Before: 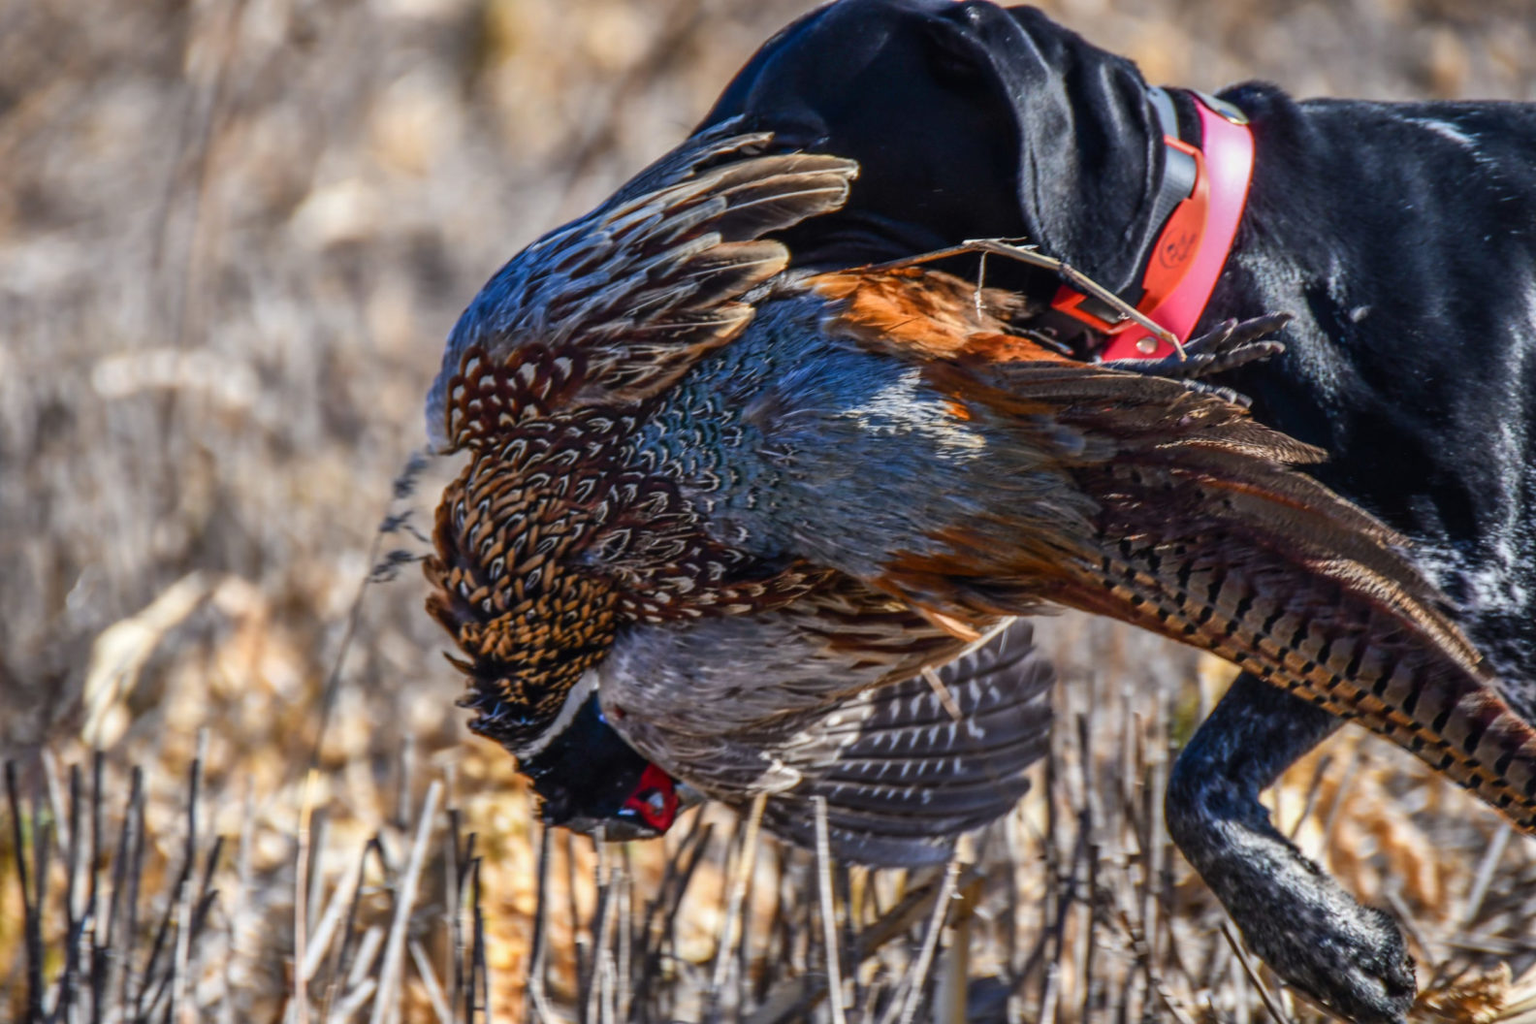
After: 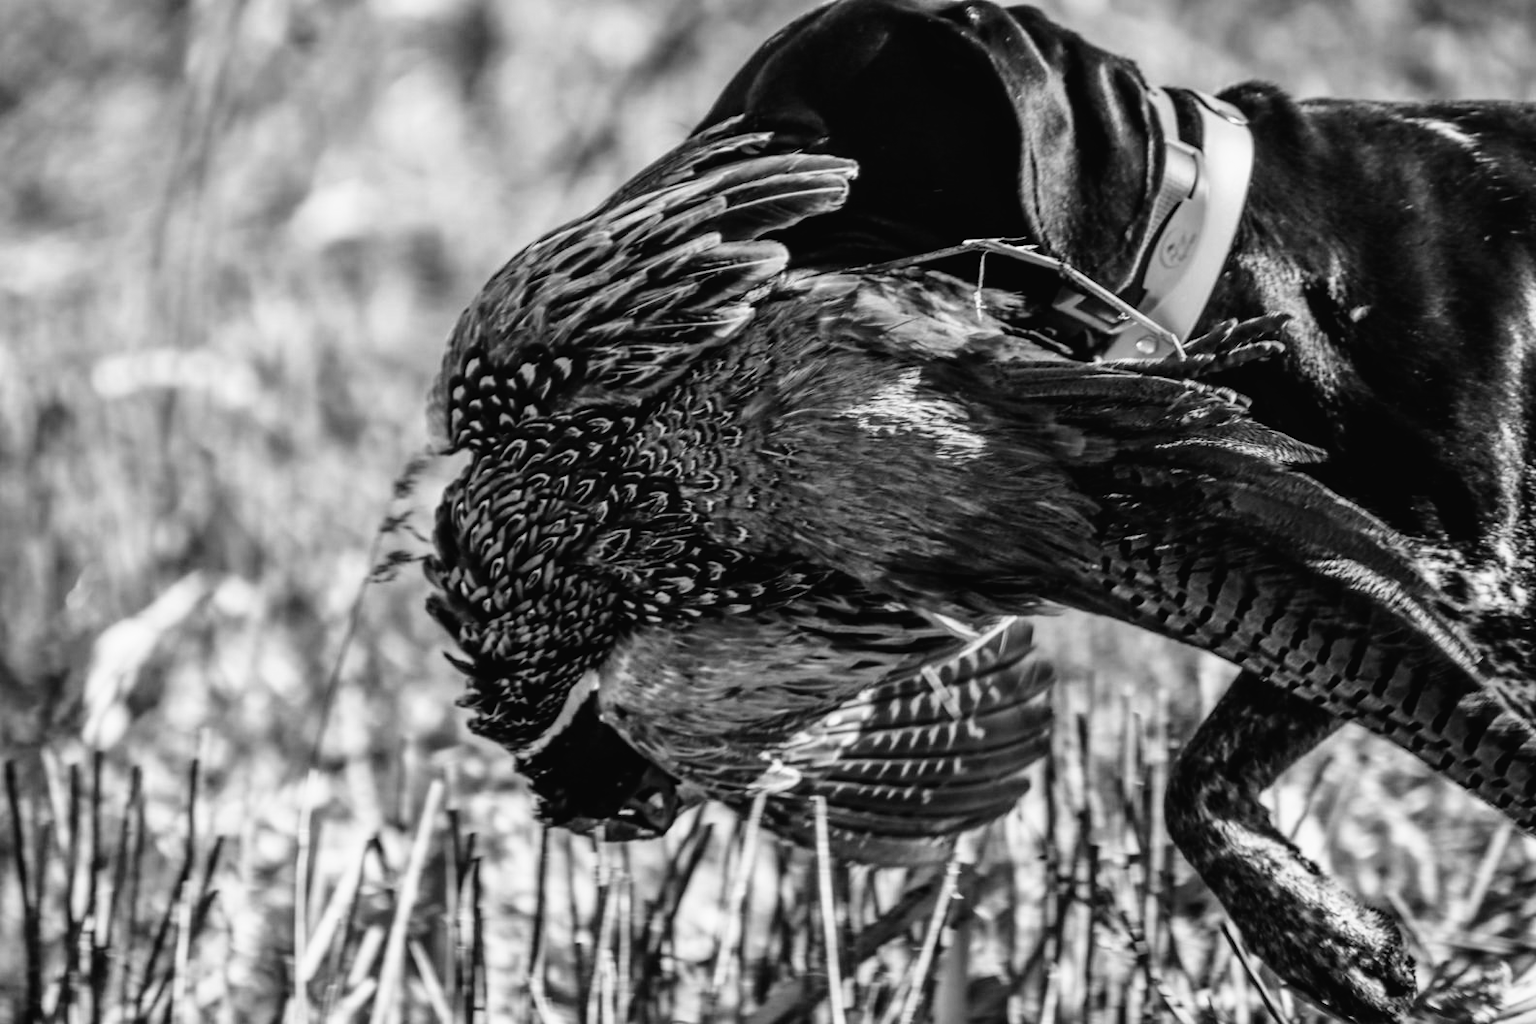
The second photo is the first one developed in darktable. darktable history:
tone curve: curves: ch0 [(0, 0.016) (0.11, 0.039) (0.259, 0.235) (0.383, 0.437) (0.499, 0.597) (0.733, 0.867) (0.843, 0.948) (1, 1)], color space Lab, linked channels, preserve colors none
color calibration "t3mujinpack channel mixer": output gray [0.22, 0.42, 0.37, 0], gray › normalize channels true, illuminant same as pipeline (D50), adaptation XYZ, x 0.346, y 0.359, gamut compression 0
